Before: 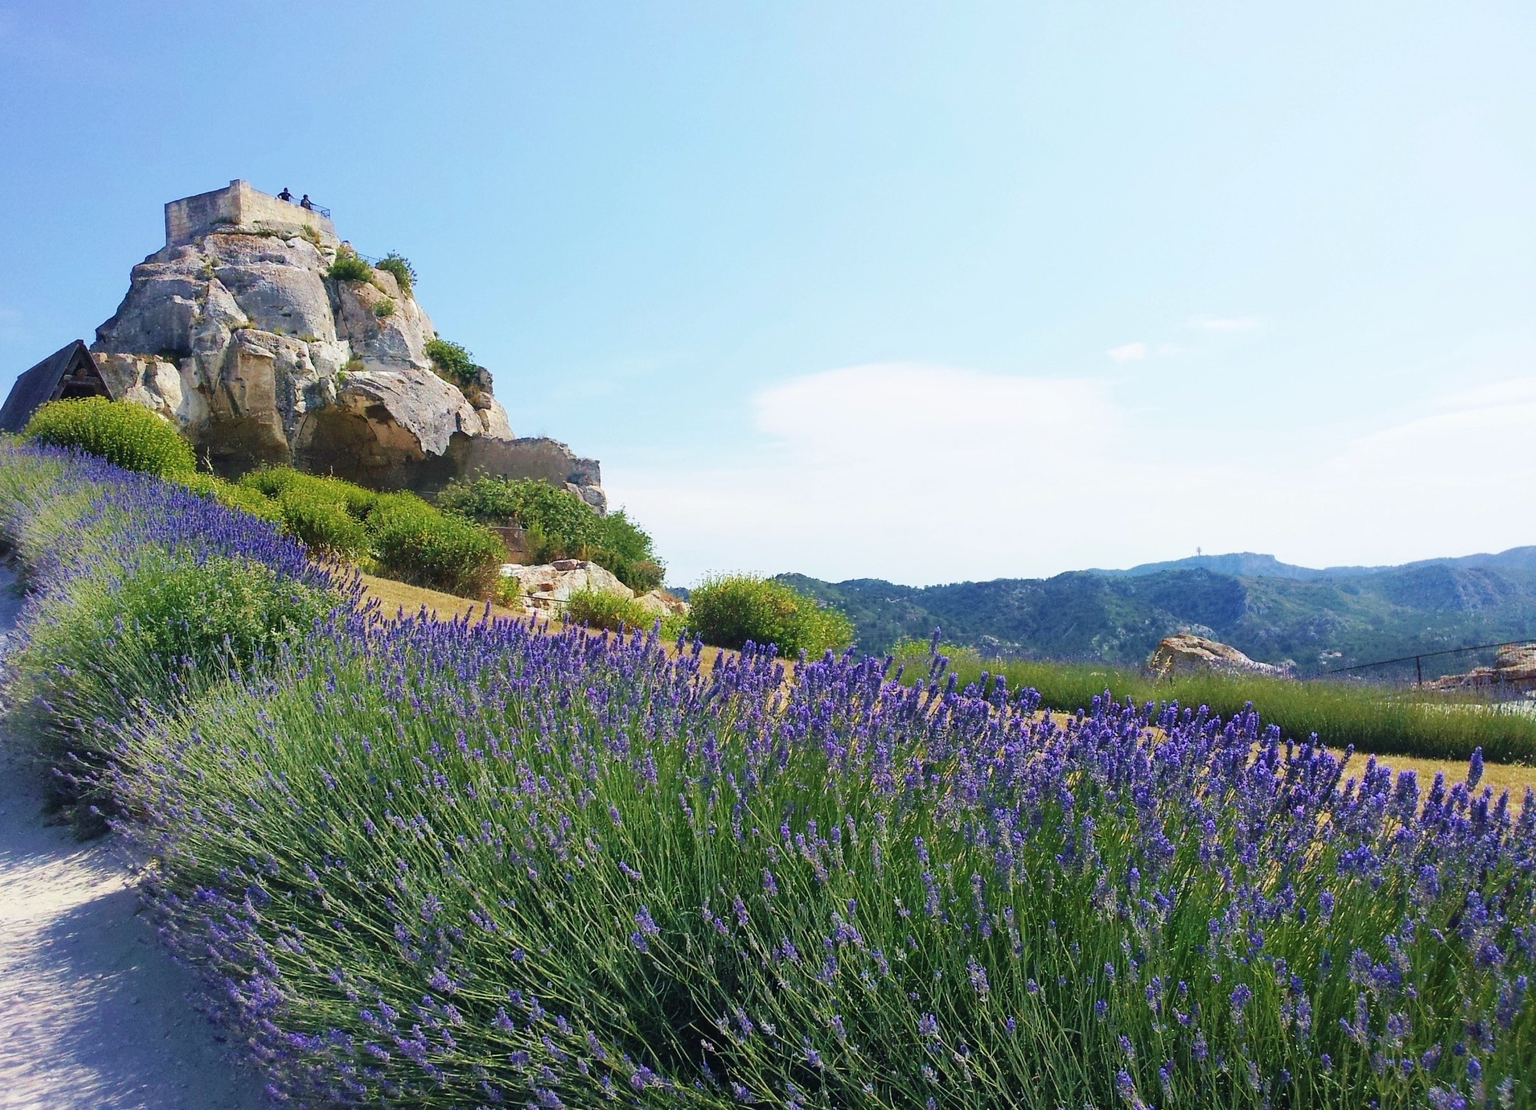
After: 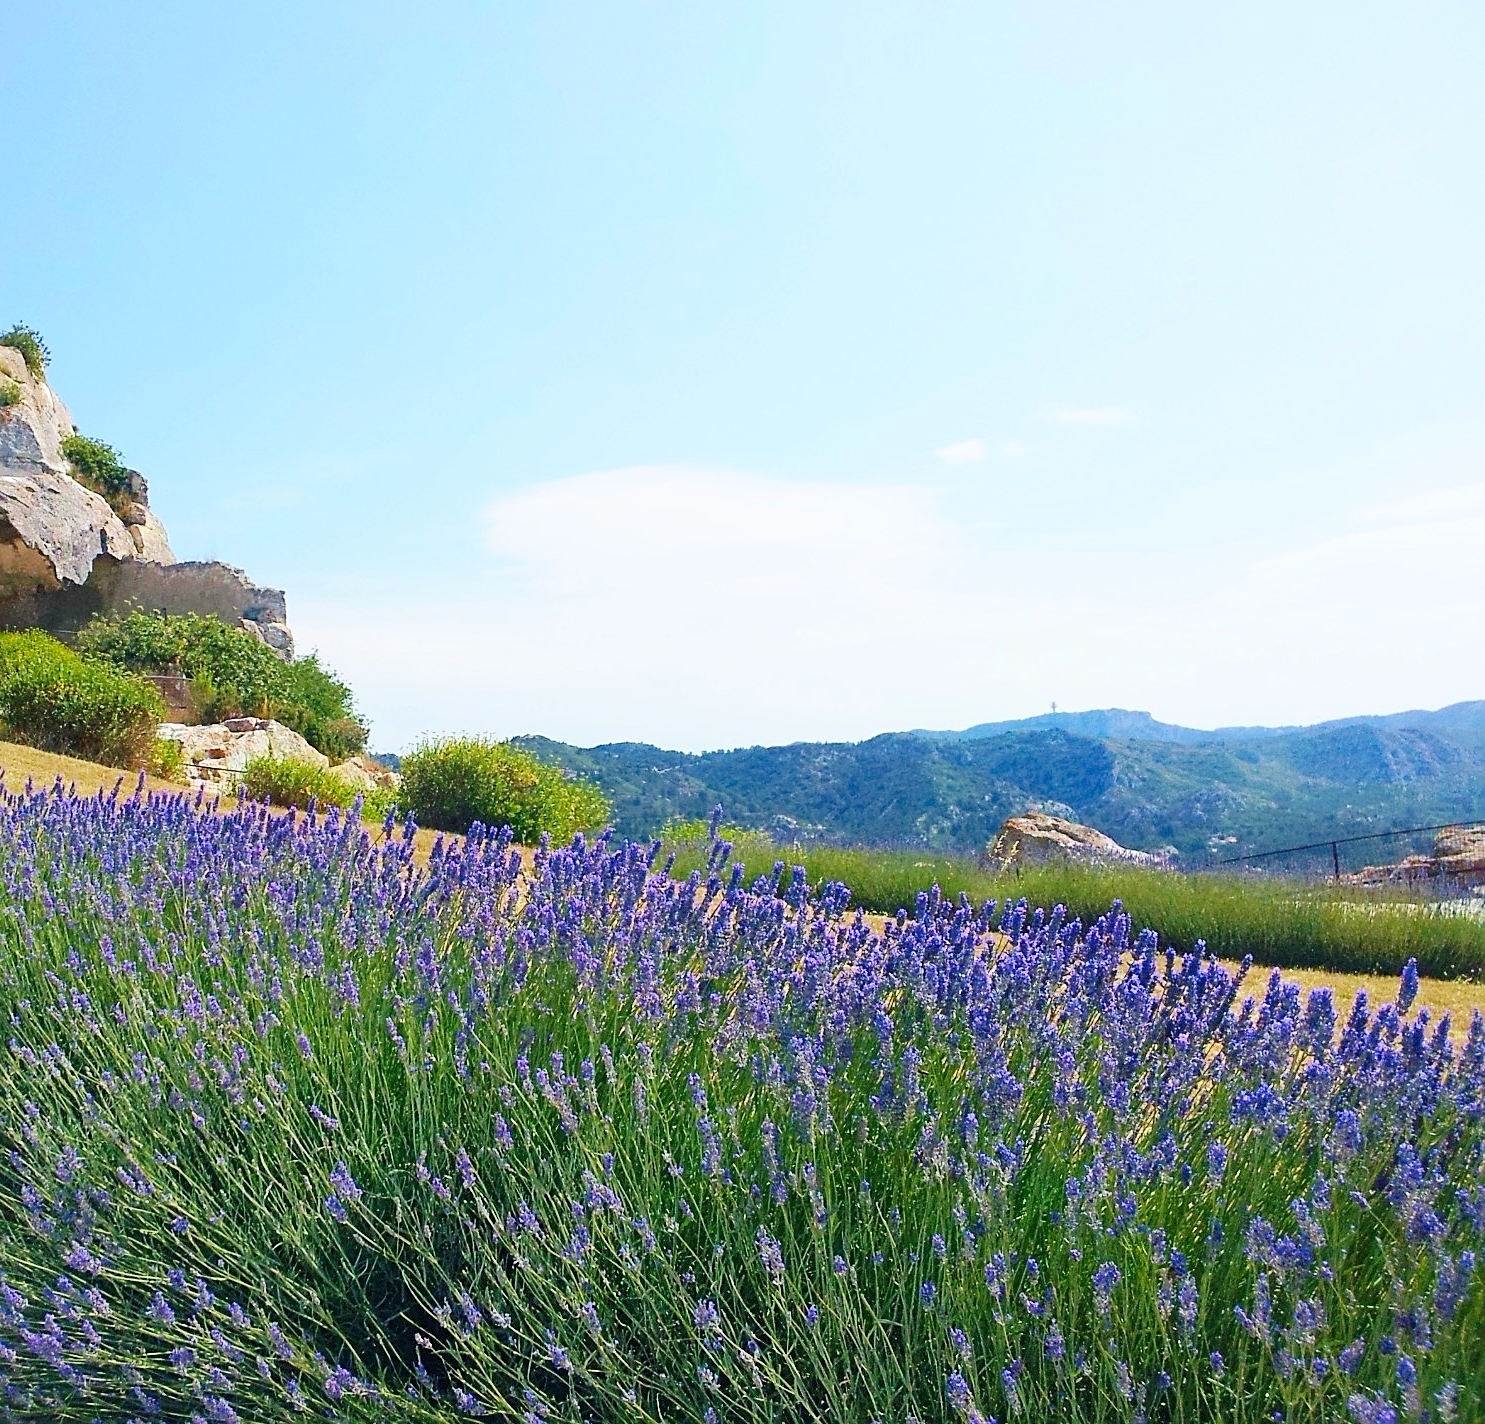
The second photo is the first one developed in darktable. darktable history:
contrast brightness saturation: contrast 0.09, saturation 0.28
sharpen: amount 0.478
crop and rotate: left 24.6%
